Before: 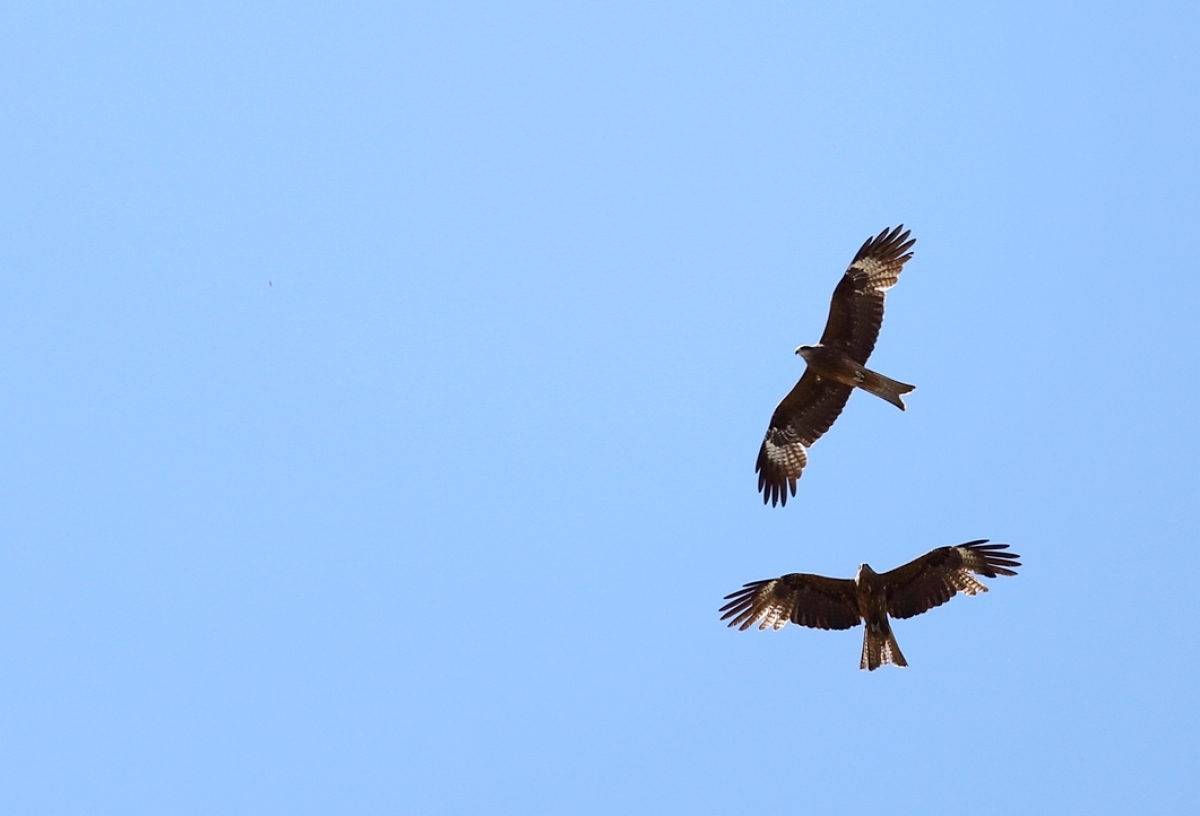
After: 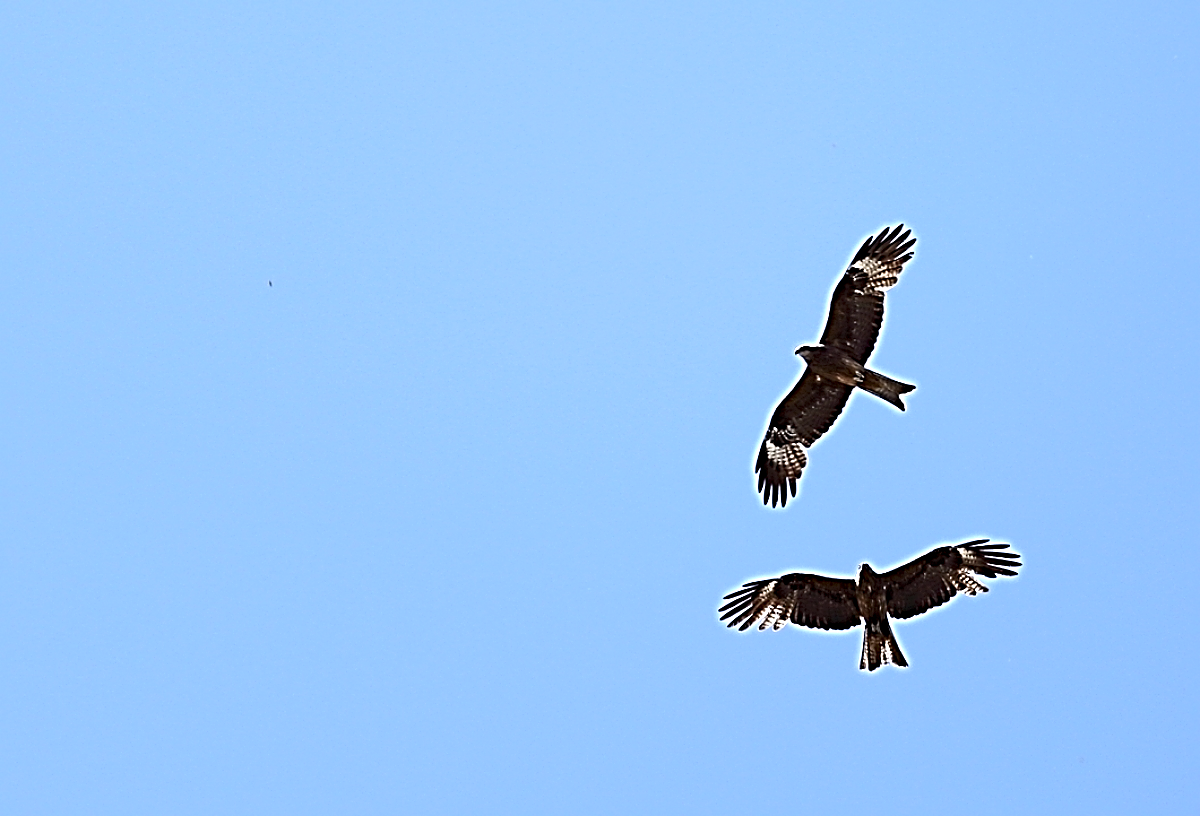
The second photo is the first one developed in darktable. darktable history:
white balance: red 0.976, blue 1.04
sharpen: radius 4.001, amount 2
